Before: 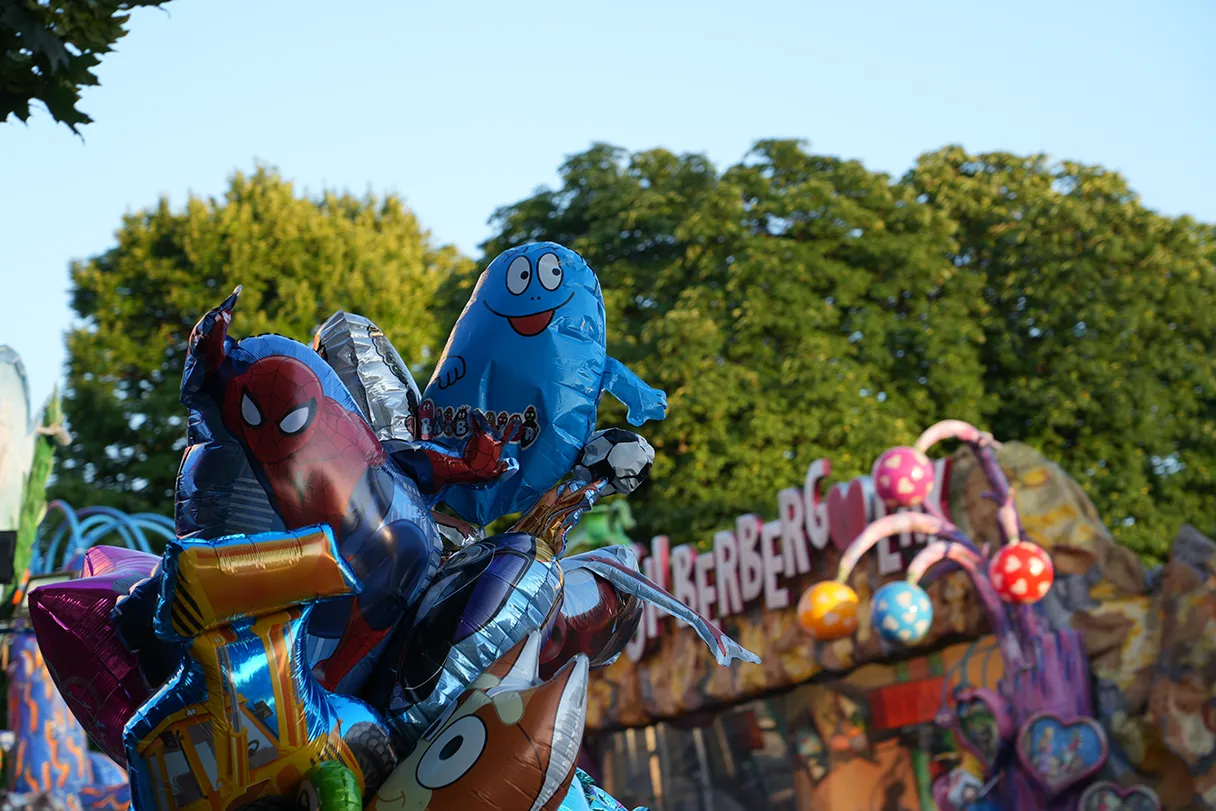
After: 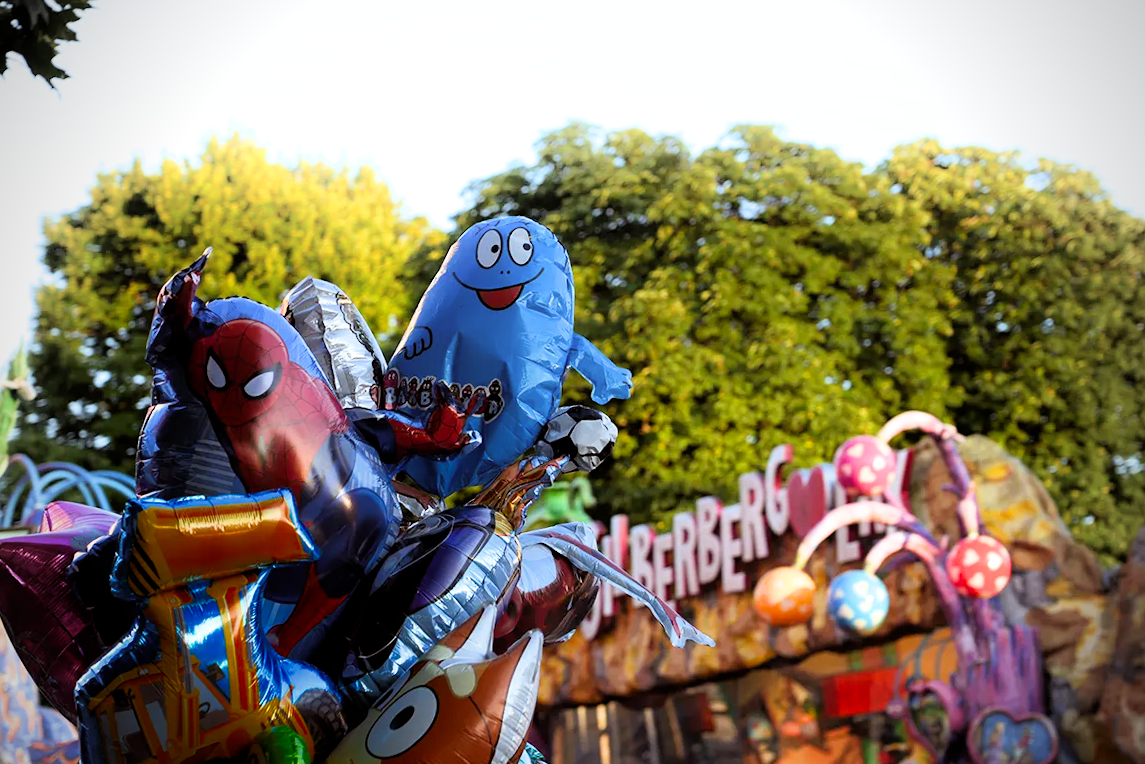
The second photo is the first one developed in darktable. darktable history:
shadows and highlights: shadows -90, highlights 90, soften with gaussian
exposure: black level correction 0, exposure 1.1 EV, compensate exposure bias true, compensate highlight preservation false
crop and rotate: angle -2.38°
vignetting: on, module defaults
rgb levels: mode RGB, independent channels, levels [[0, 0.5, 1], [0, 0.521, 1], [0, 0.536, 1]]
filmic rgb: black relative exposure -5.83 EV, white relative exposure 3.4 EV, hardness 3.68
